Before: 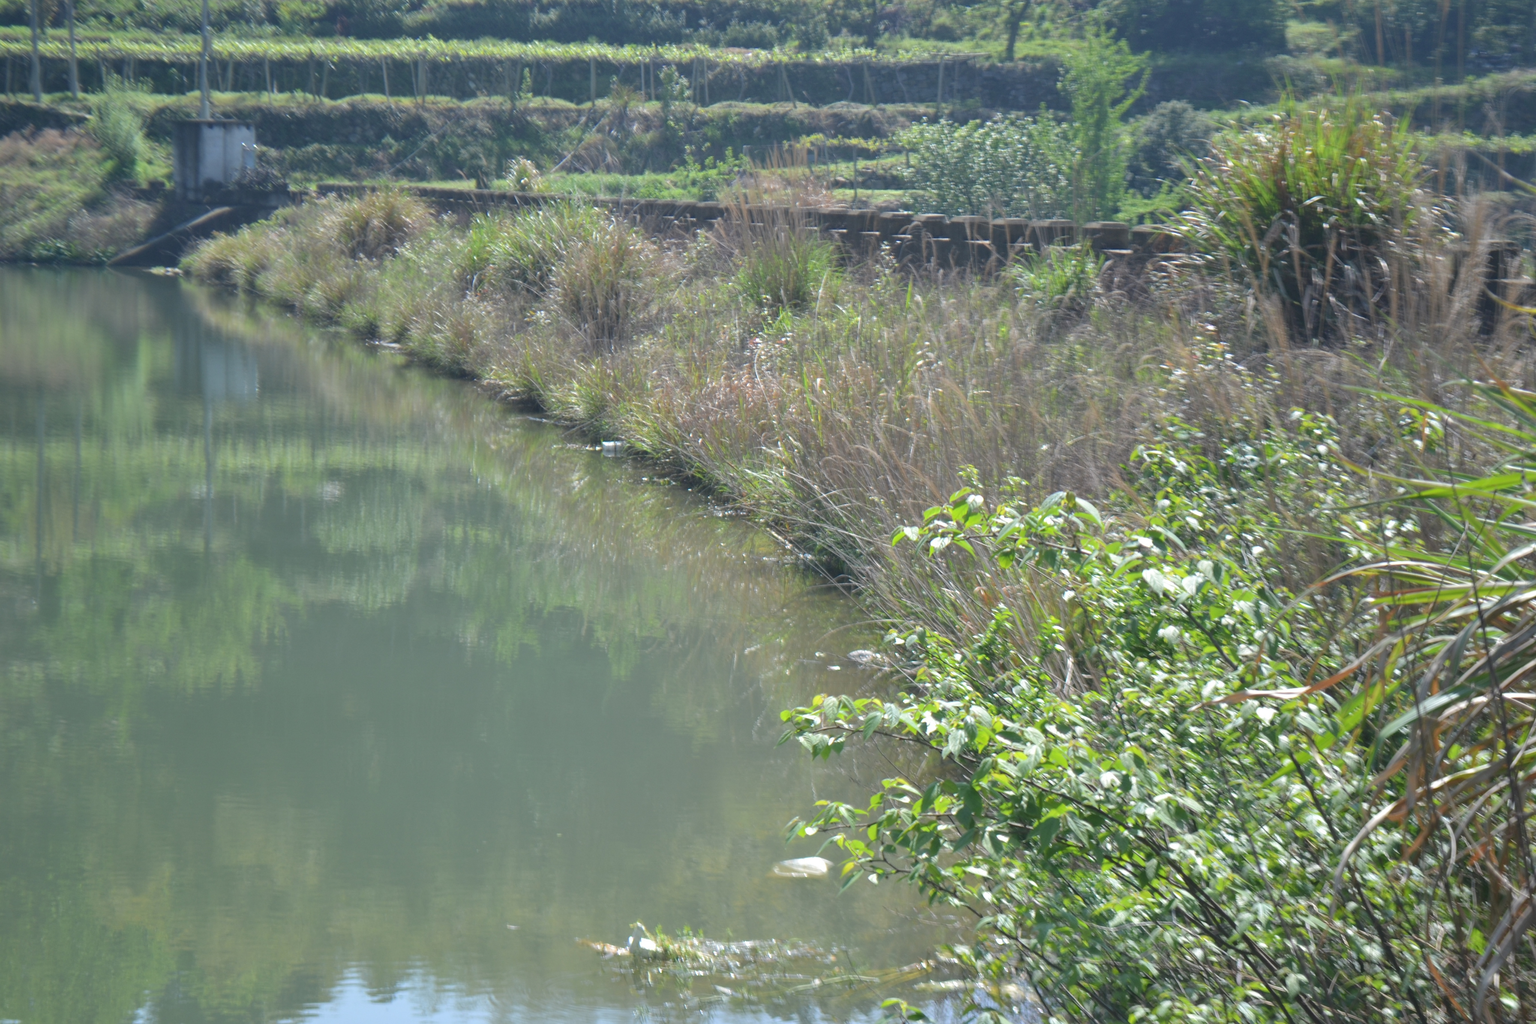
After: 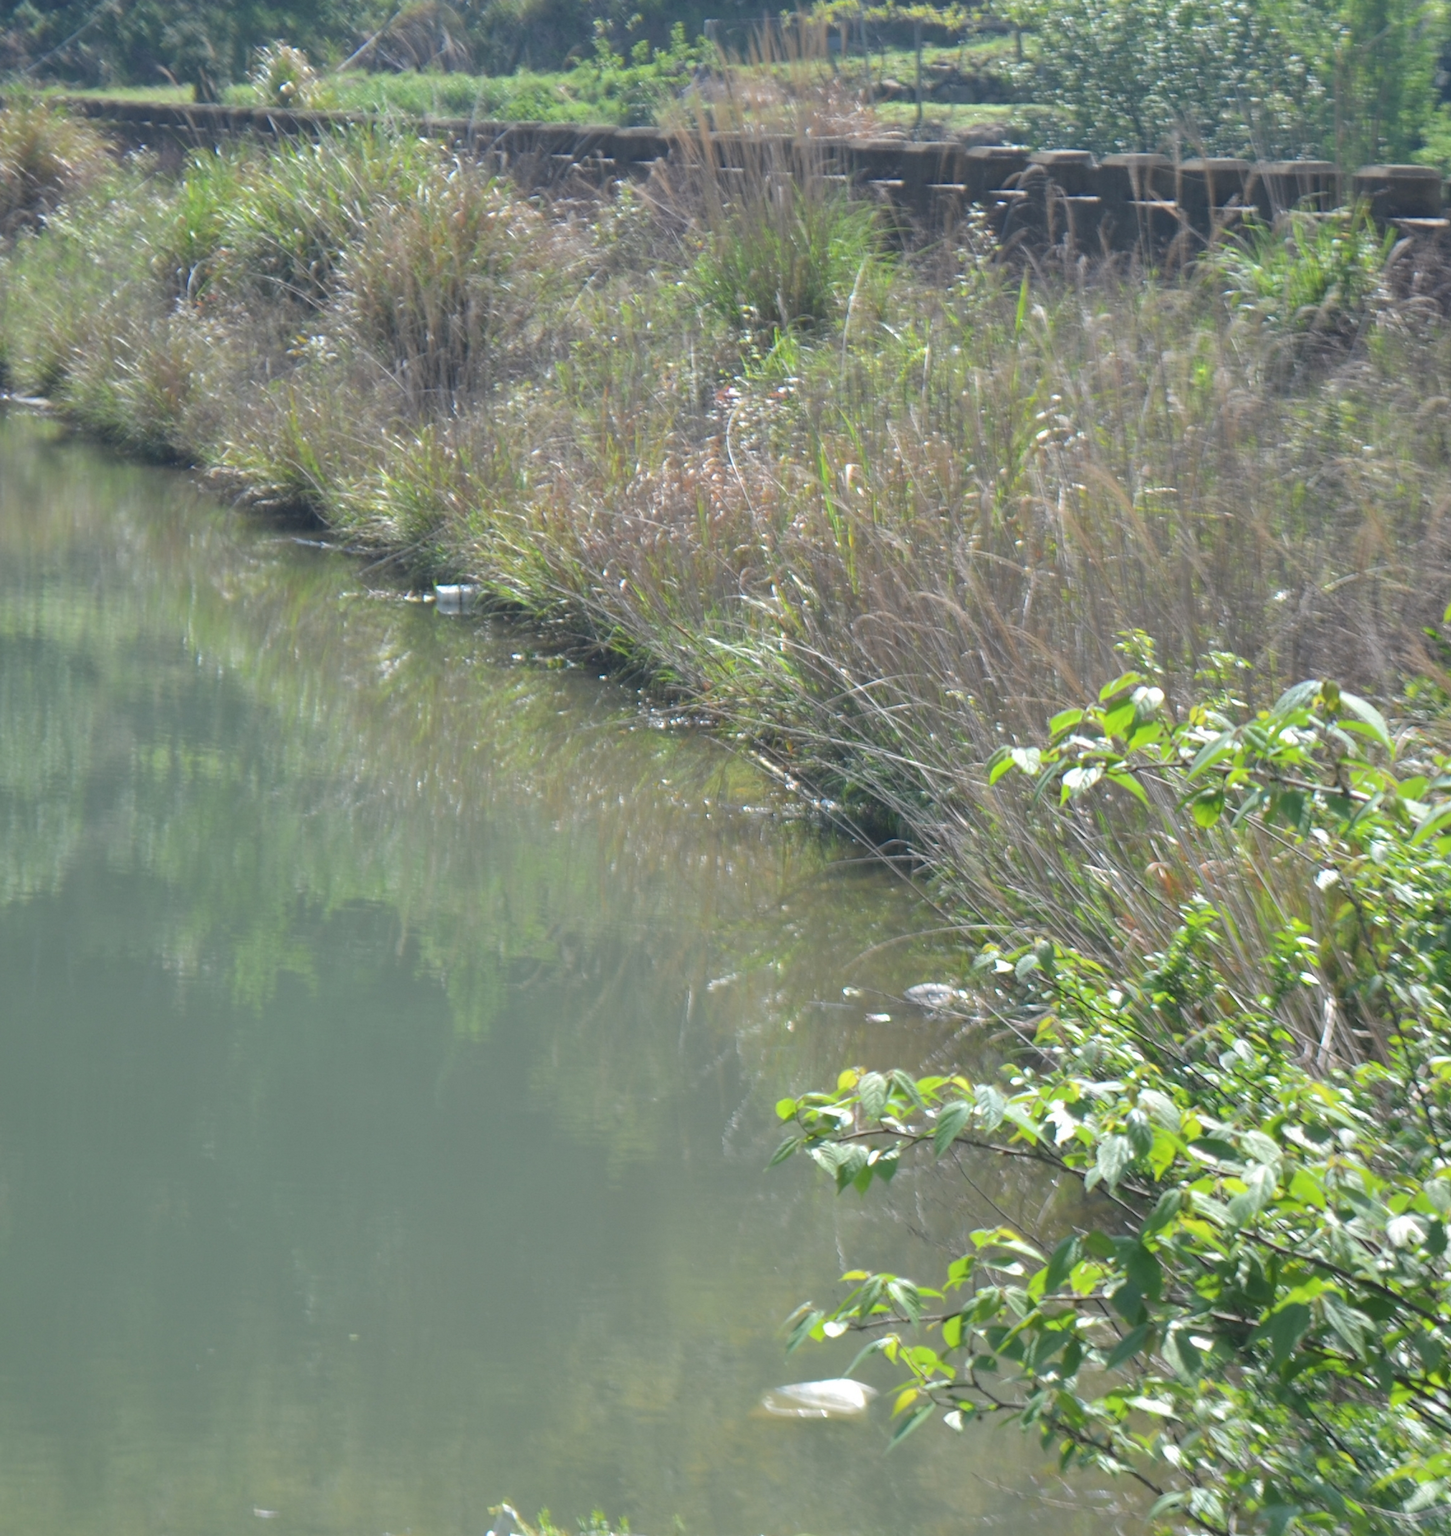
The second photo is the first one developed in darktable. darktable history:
crop and rotate: angle 0.02°, left 24.353%, top 13.219%, right 26.156%, bottom 8.224%
white balance: emerald 1
